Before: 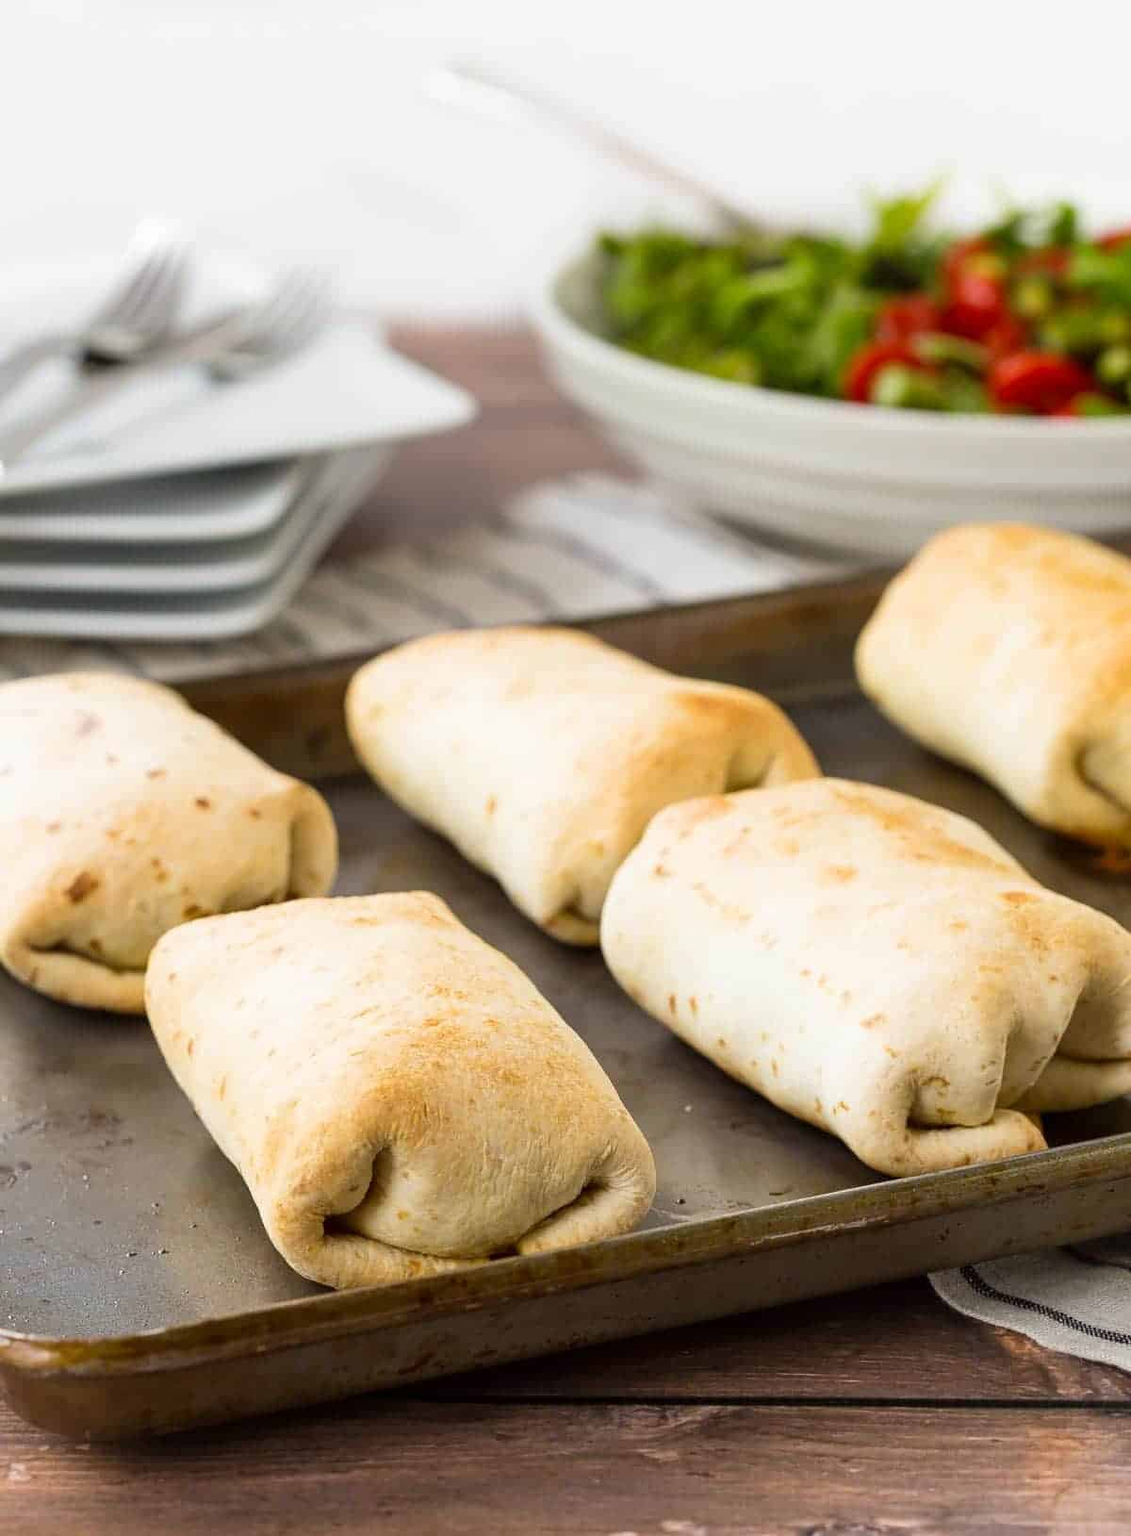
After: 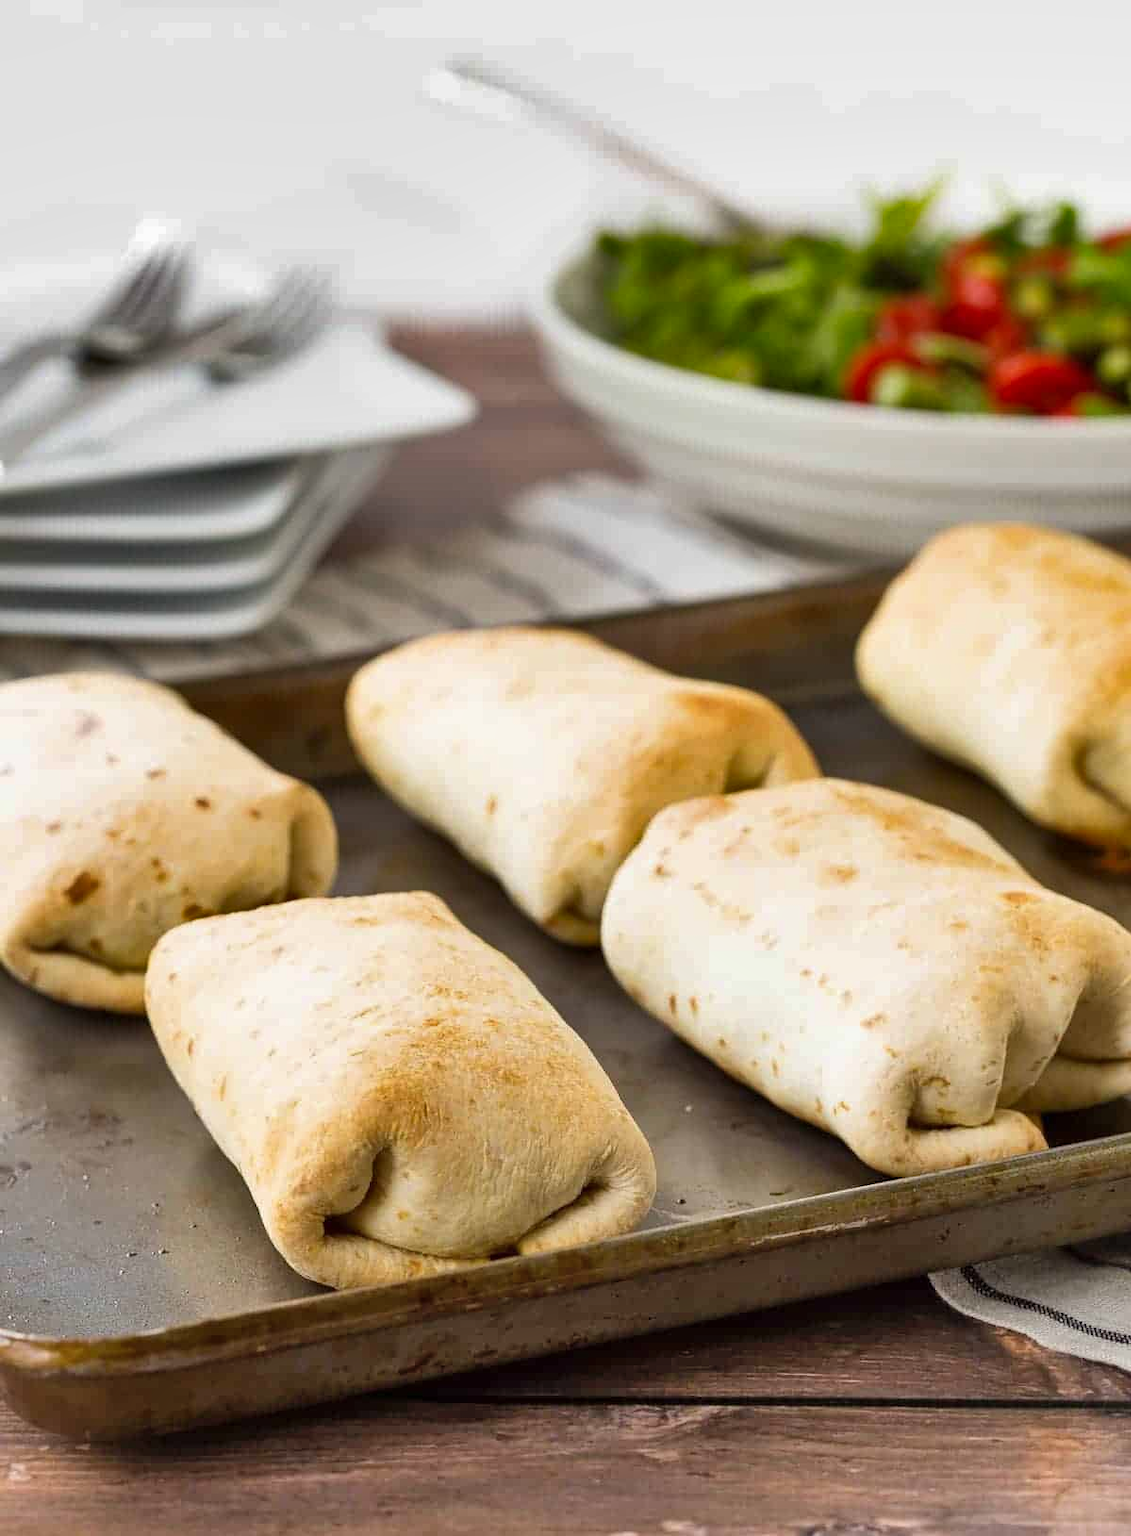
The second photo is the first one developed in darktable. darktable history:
shadows and highlights: shadows 74.87, highlights -60.84, soften with gaussian
